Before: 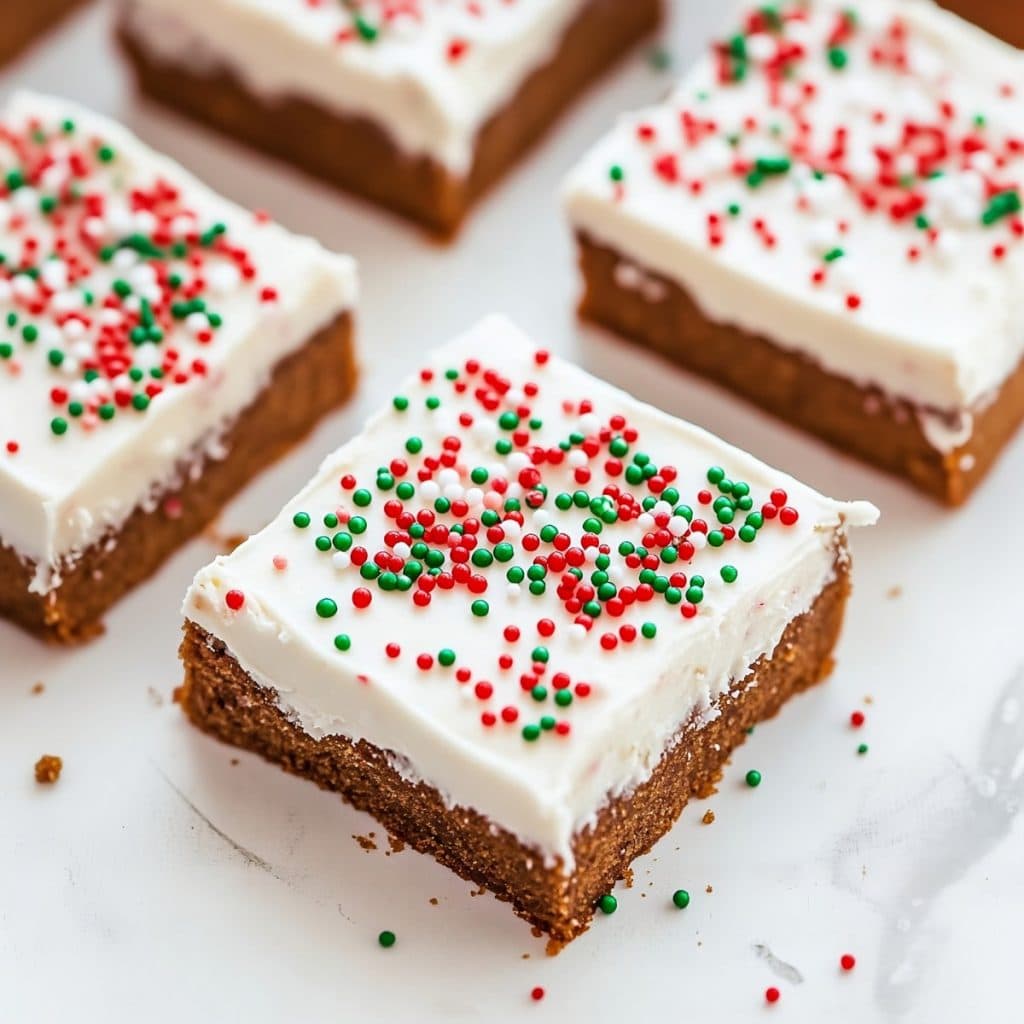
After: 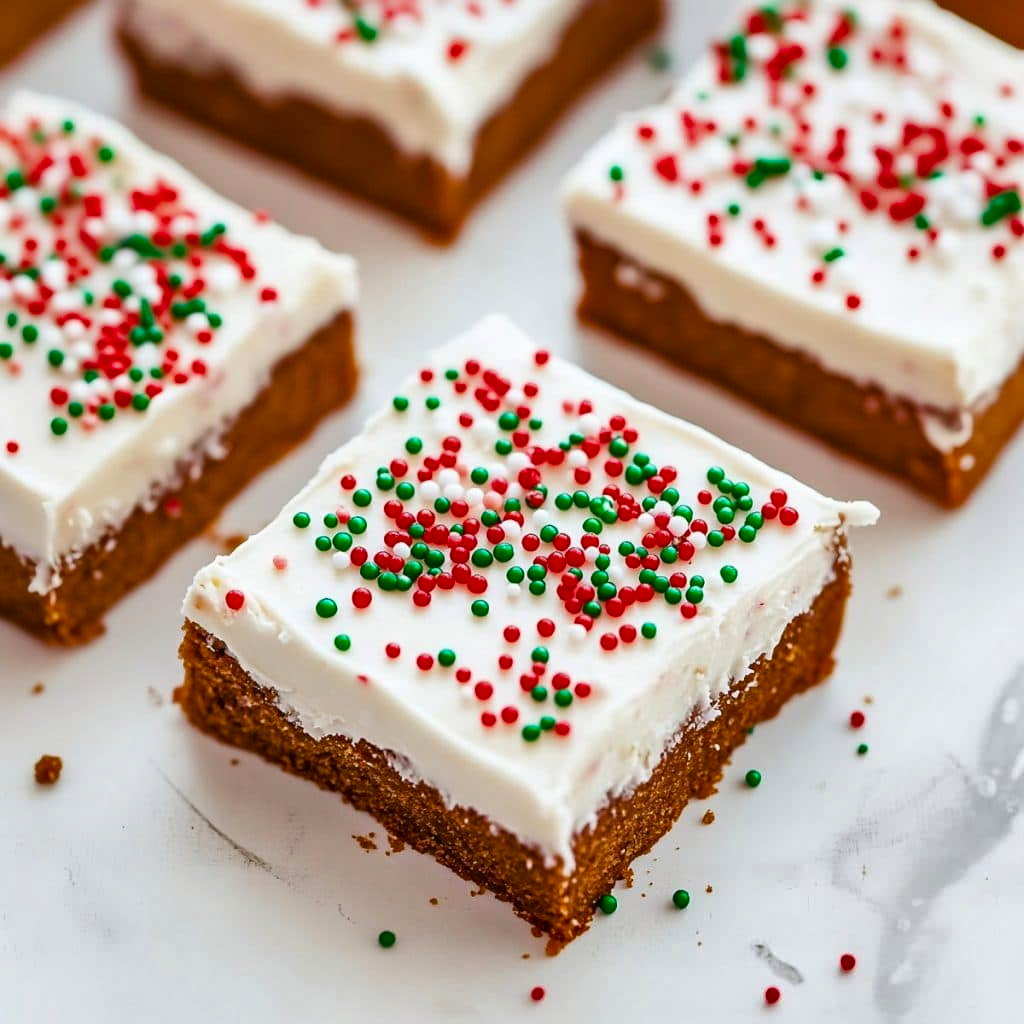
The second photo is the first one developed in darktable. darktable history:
shadows and highlights: soften with gaussian
color balance rgb: linear chroma grading › shadows 31.719%, linear chroma grading › global chroma -1.446%, linear chroma grading › mid-tones 4.363%, perceptual saturation grading › global saturation 9.858%
